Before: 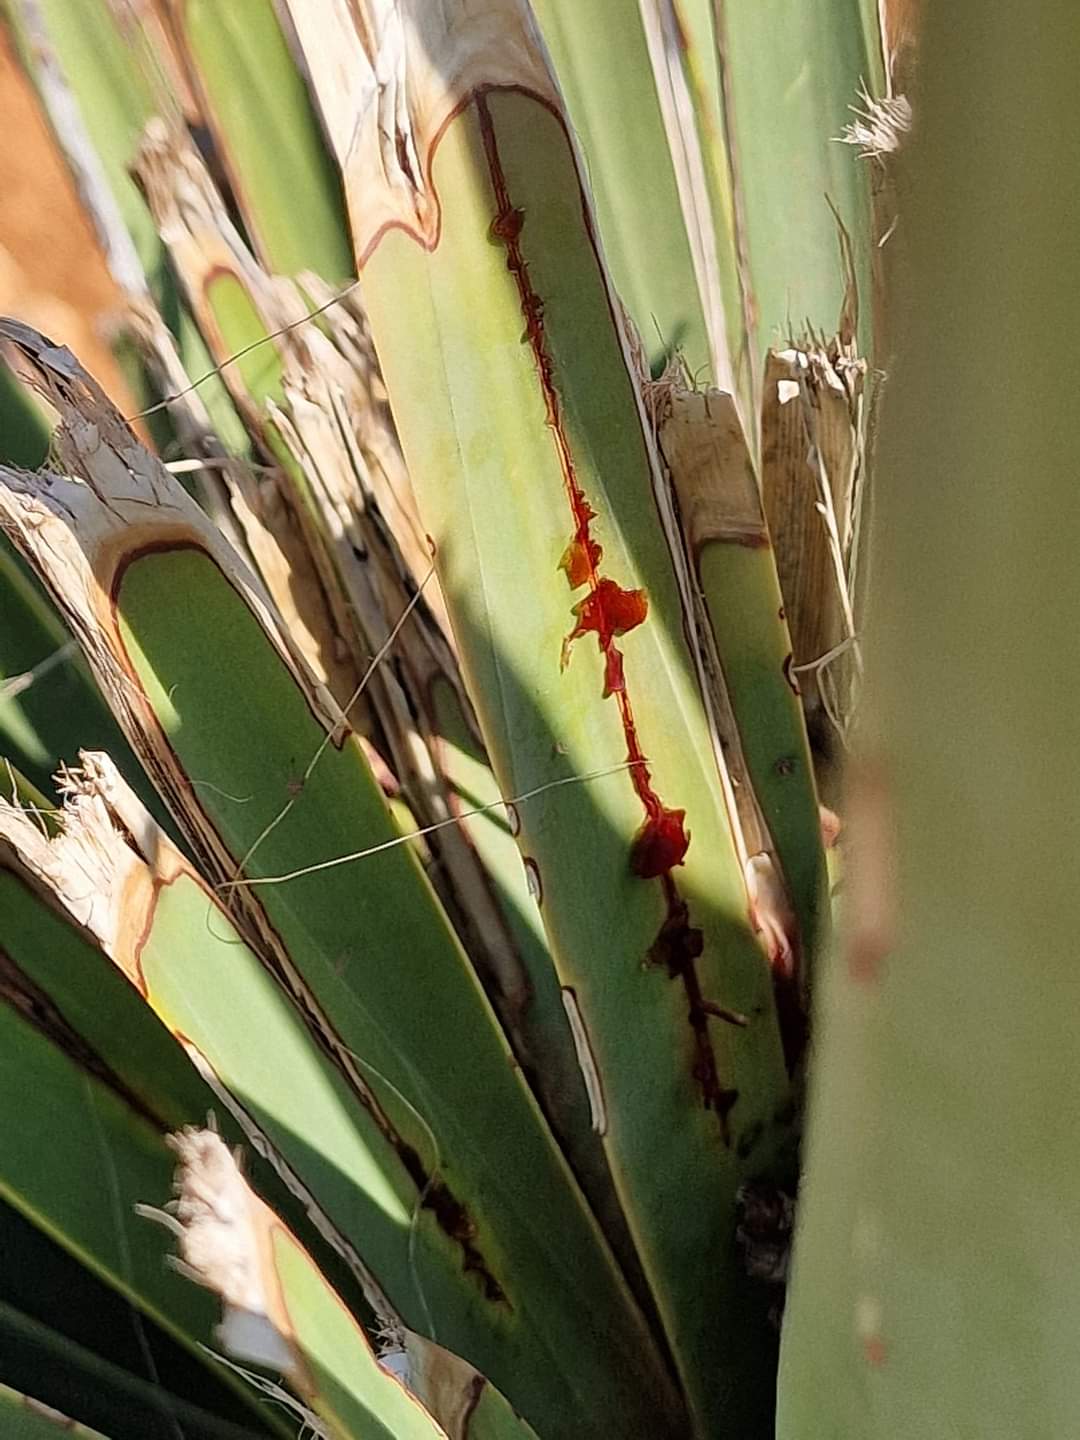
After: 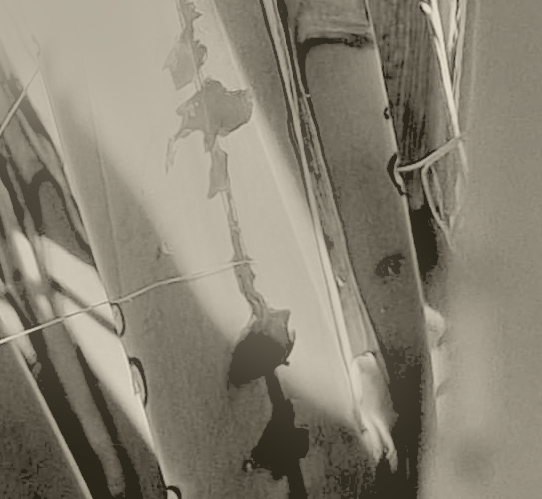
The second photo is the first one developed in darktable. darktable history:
tone equalizer: -8 EV -1.08 EV, -7 EV -1.01 EV, -6 EV -0.867 EV, -5 EV -0.578 EV, -3 EV 0.578 EV, -2 EV 0.867 EV, -1 EV 1.01 EV, +0 EV 1.08 EV, edges refinement/feathering 500, mask exposure compensation -1.57 EV, preserve details no
bloom: size 15%, threshold 97%, strength 7%
exposure: black level correction -0.002, exposure 0.54 EV, compensate highlight preservation false
rgb levels: levels [[0.027, 0.429, 0.996], [0, 0.5, 1], [0, 0.5, 1]]
crop: left 36.607%, top 34.735%, right 13.146%, bottom 30.611%
colorize: hue 41.44°, saturation 22%, source mix 60%, lightness 10.61%
